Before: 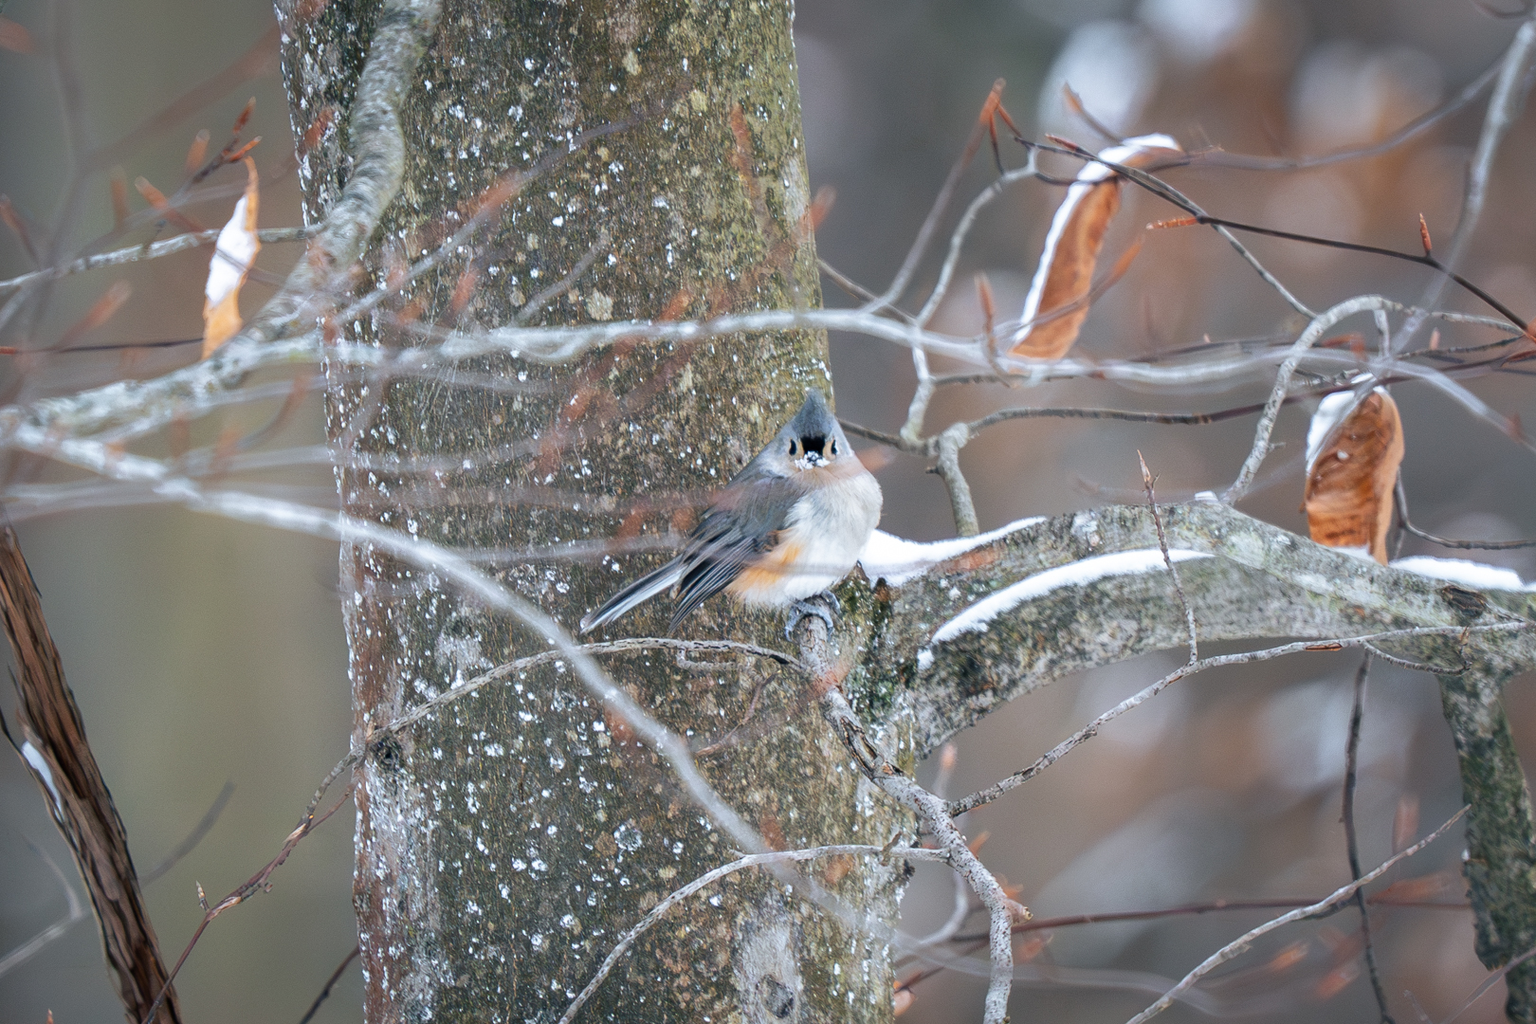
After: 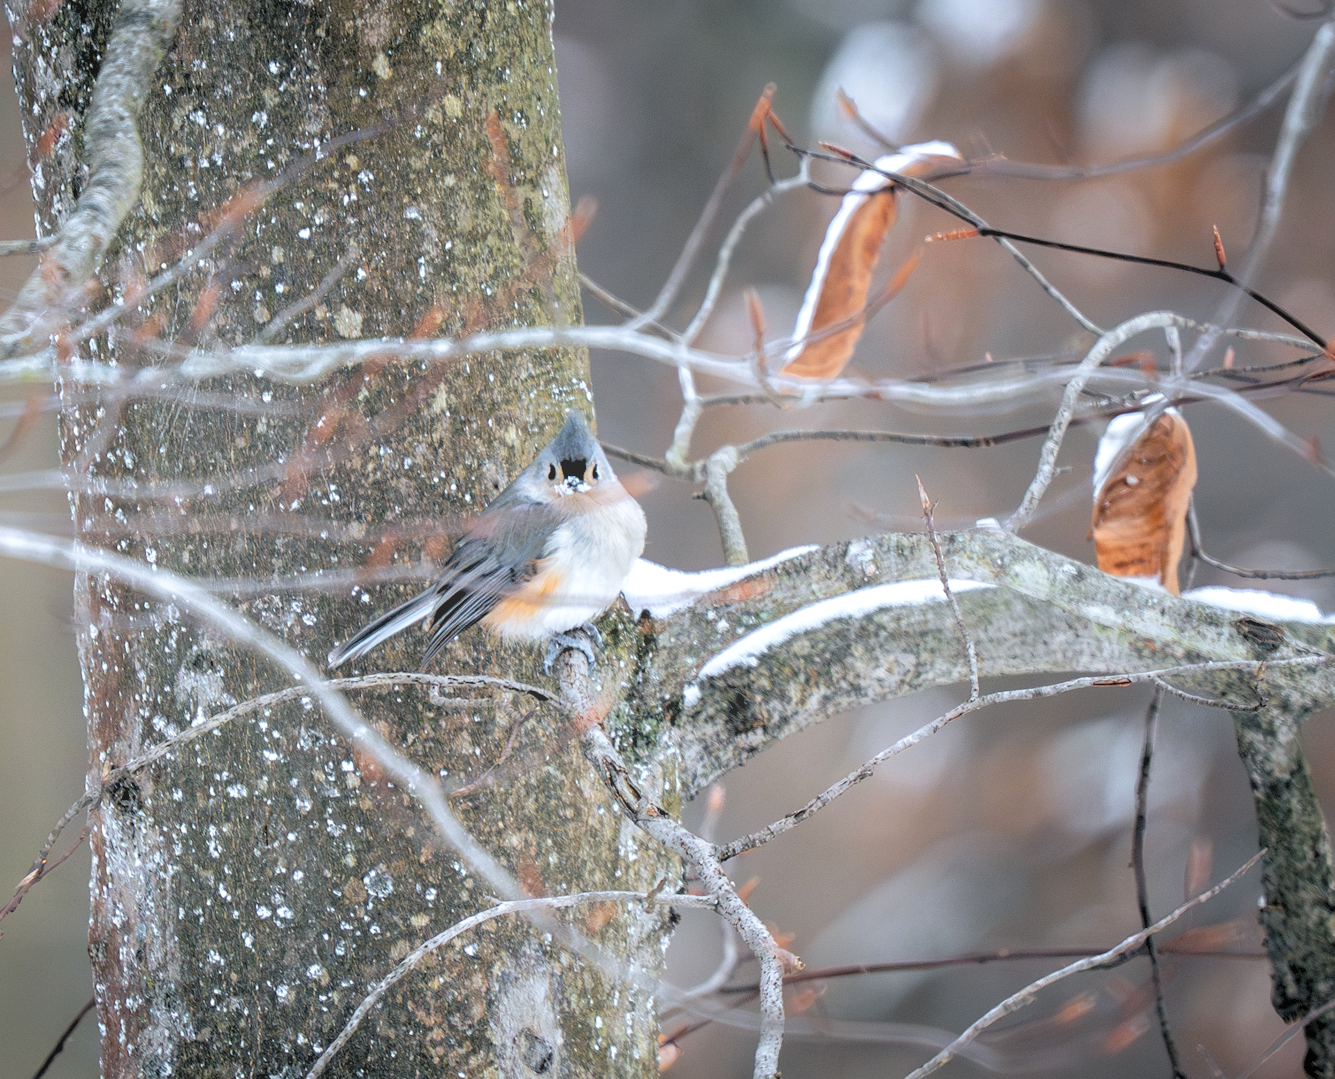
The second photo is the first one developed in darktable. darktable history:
bloom: size 40%
crop: left 17.582%, bottom 0.031%
rgb levels: levels [[0.029, 0.461, 0.922], [0, 0.5, 1], [0, 0.5, 1]]
